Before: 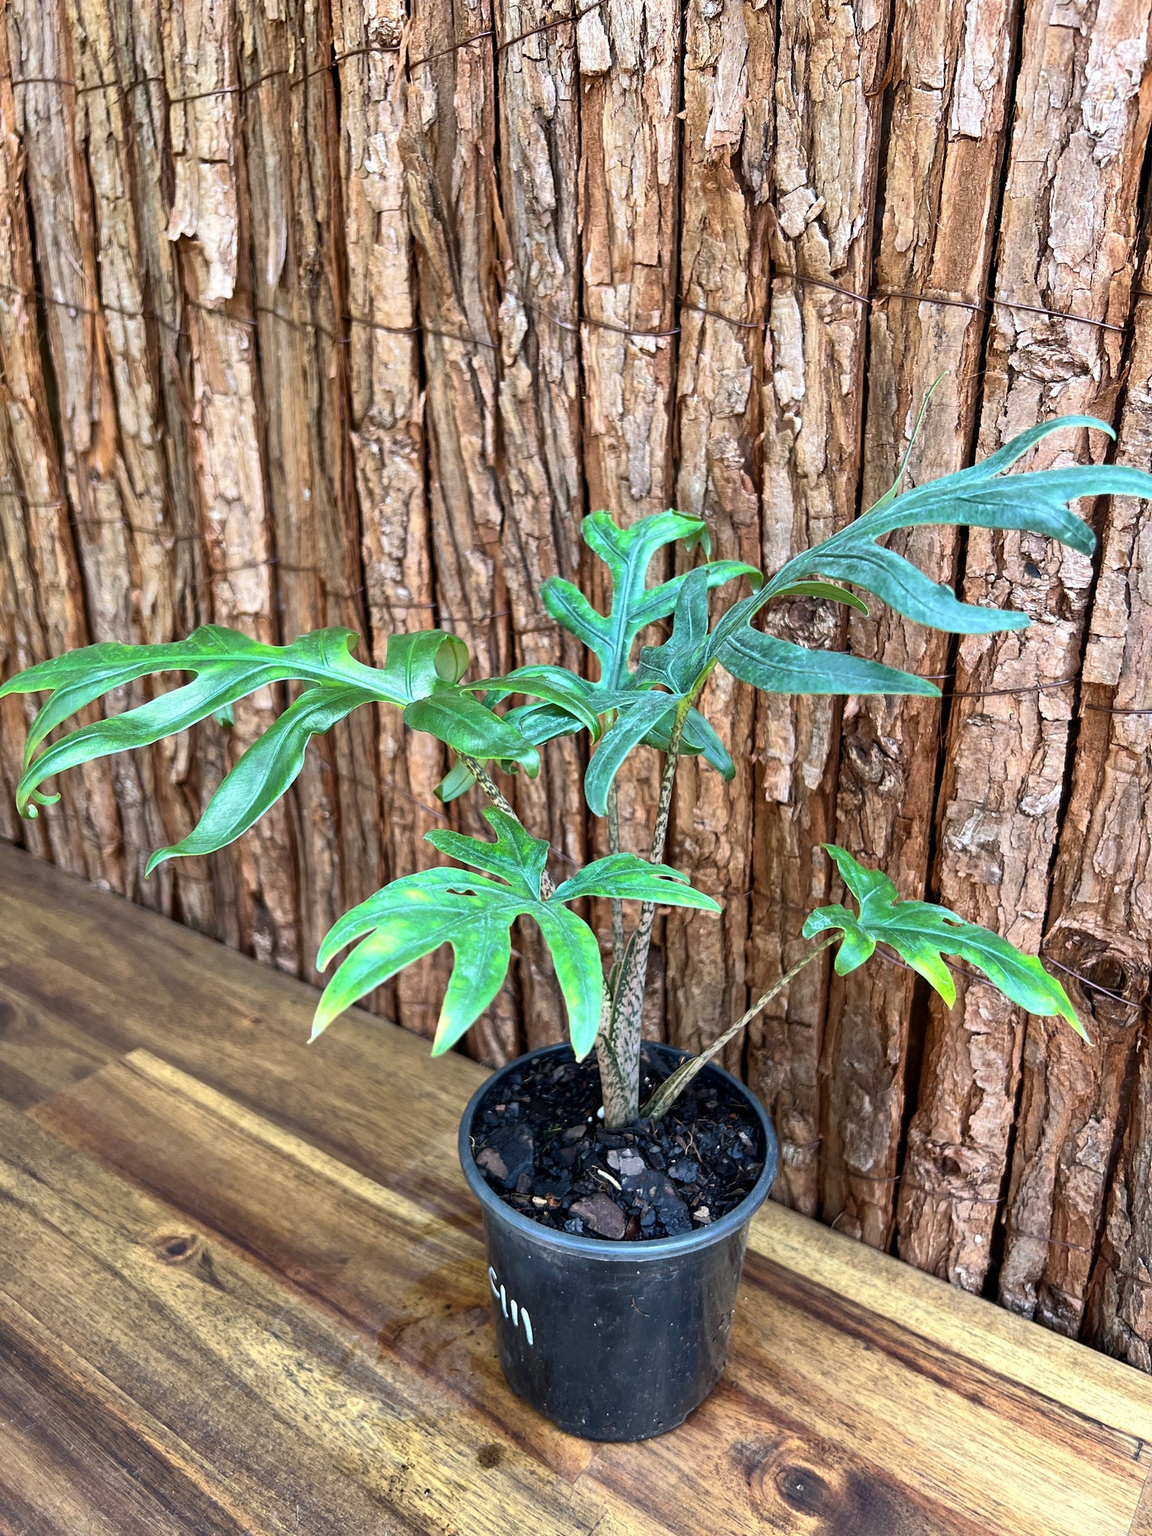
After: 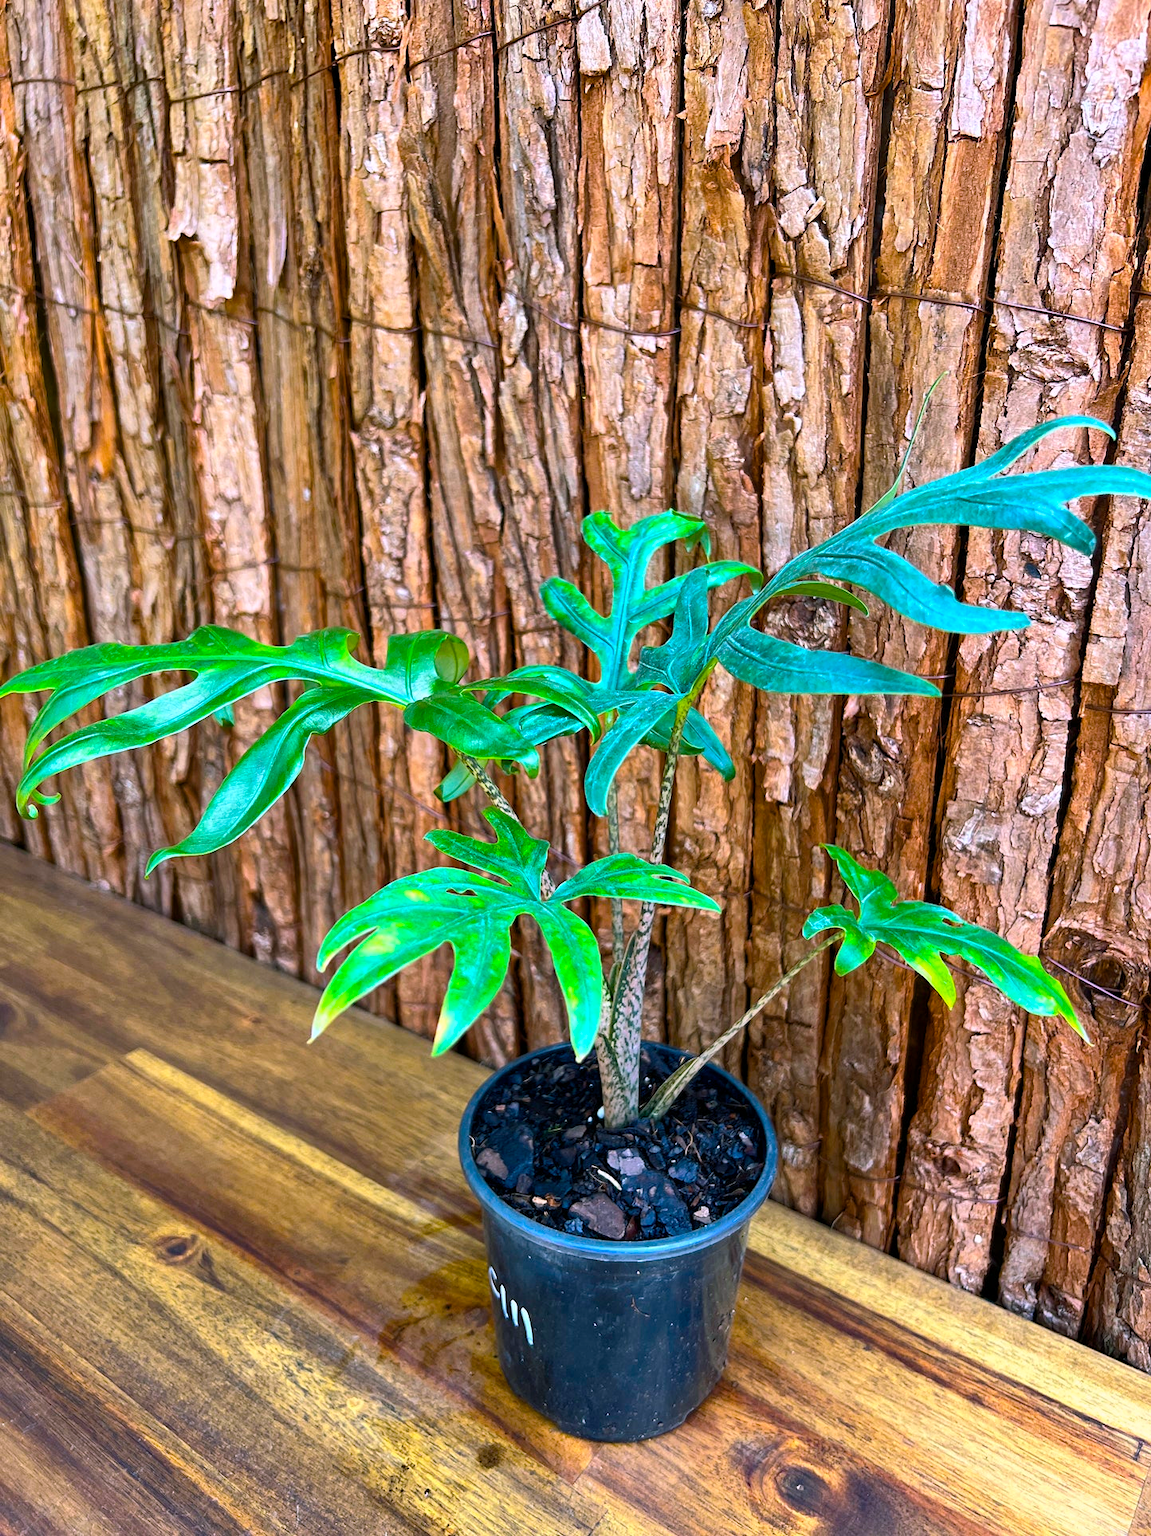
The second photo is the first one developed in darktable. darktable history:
color balance rgb: power › chroma 0.524%, power › hue 214.92°, highlights gain › chroma 2%, highlights gain › hue 291.26°, linear chroma grading › global chroma 14.902%, perceptual saturation grading › global saturation 40.911%, global vibrance 20%
